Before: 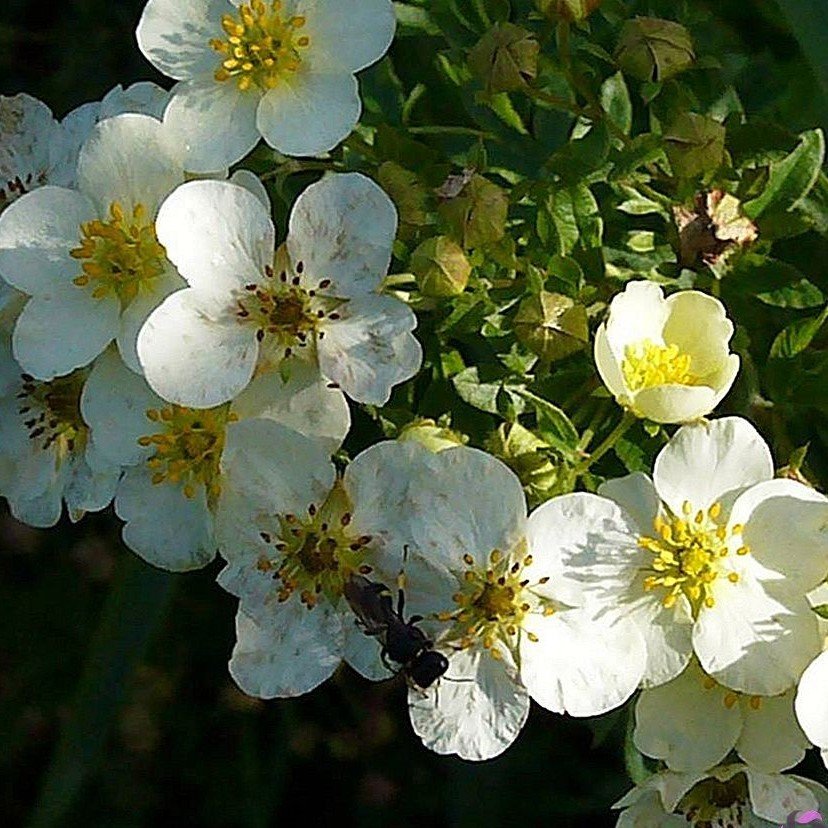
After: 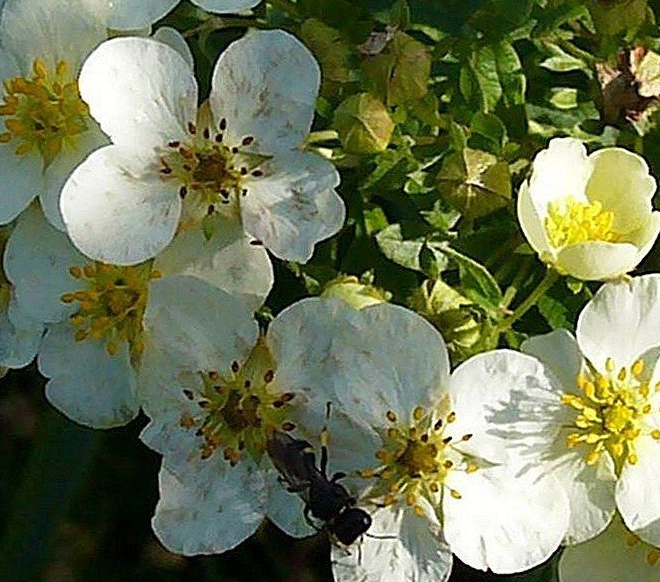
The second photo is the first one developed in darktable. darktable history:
crop: left 9.34%, top 17.292%, right 10.888%, bottom 12.347%
